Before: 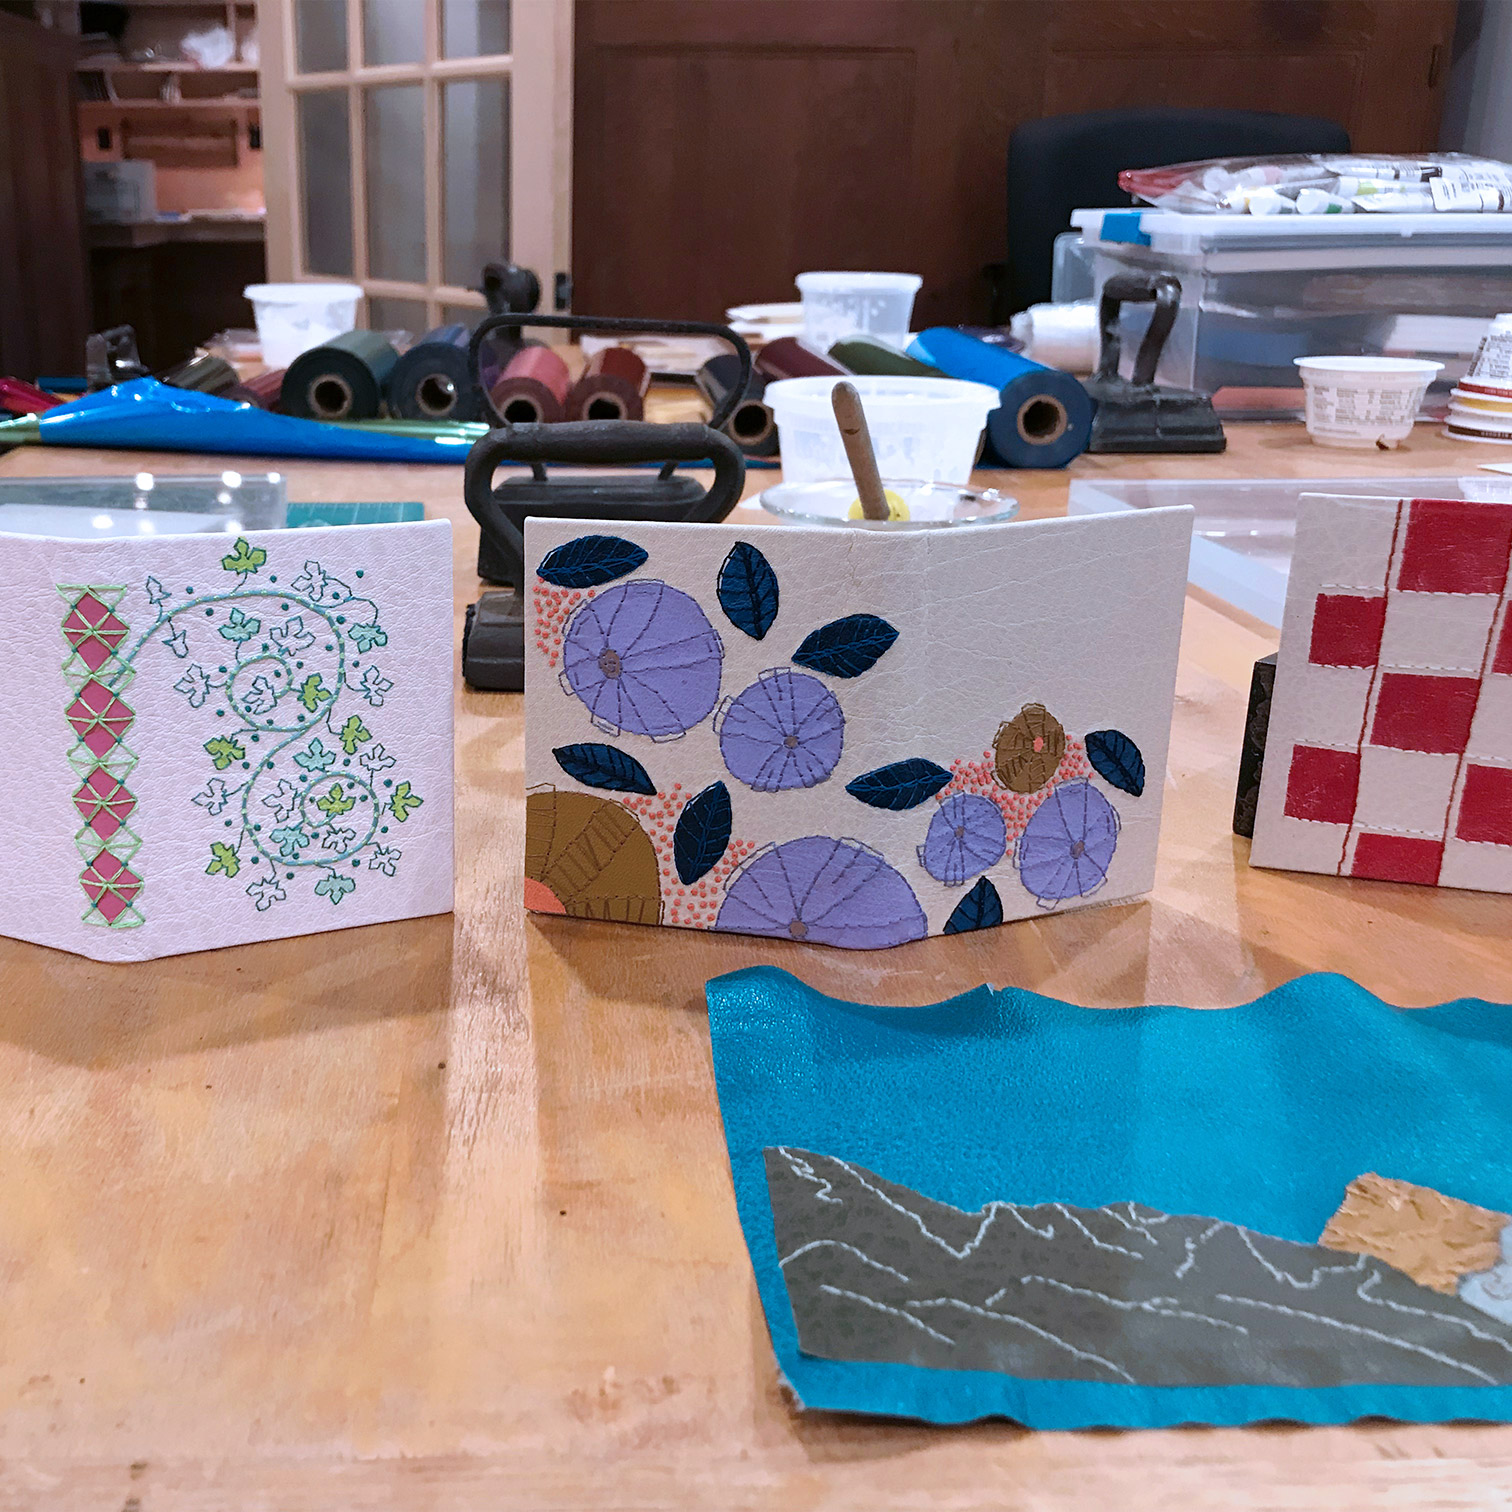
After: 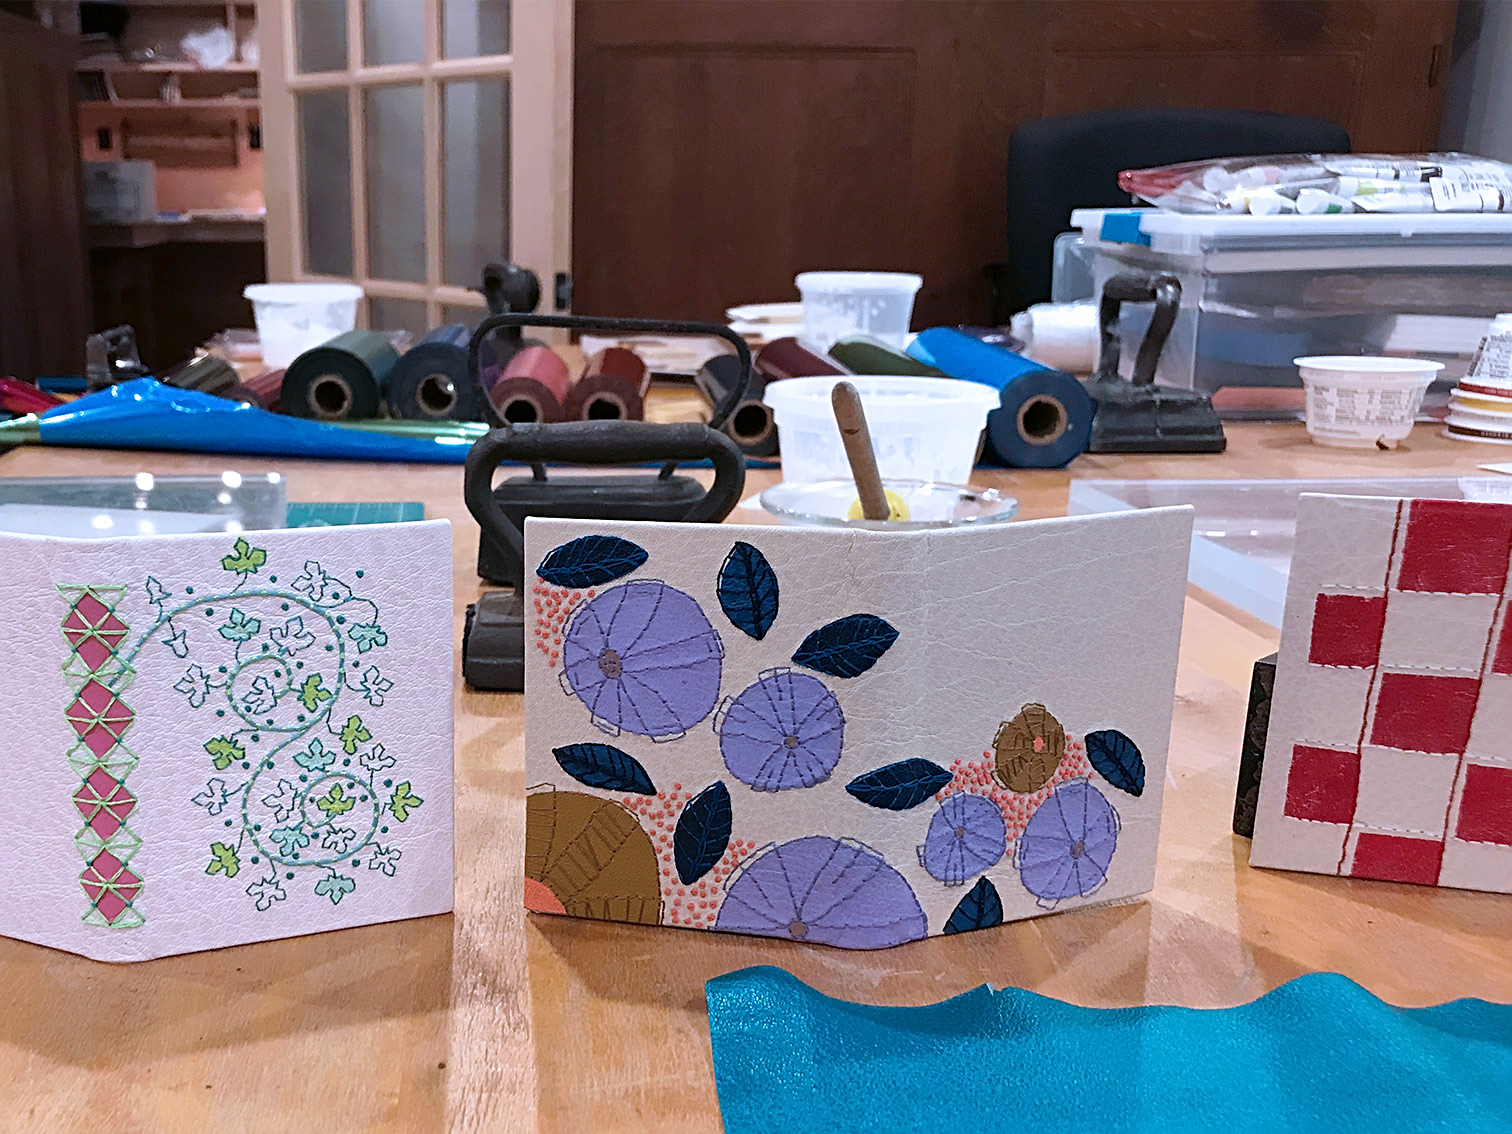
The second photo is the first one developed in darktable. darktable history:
sharpen: radius 2.529, amount 0.323
crop: bottom 24.988%
